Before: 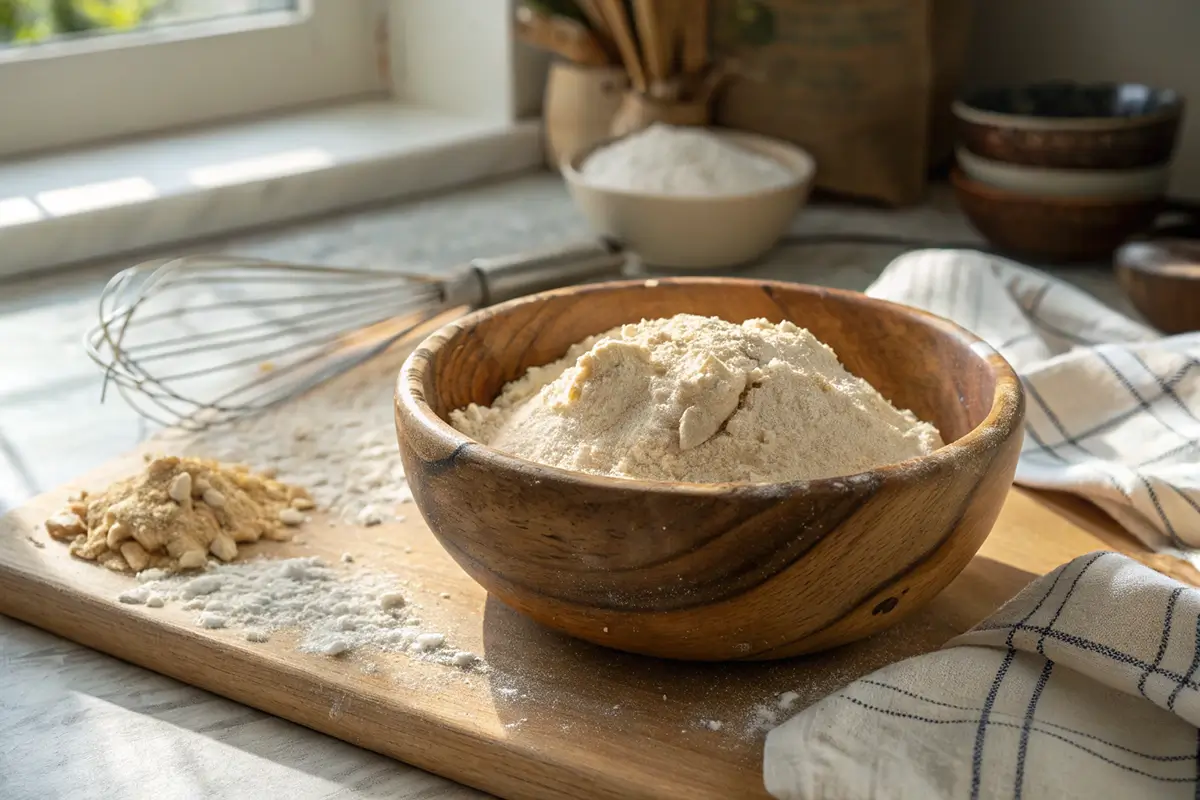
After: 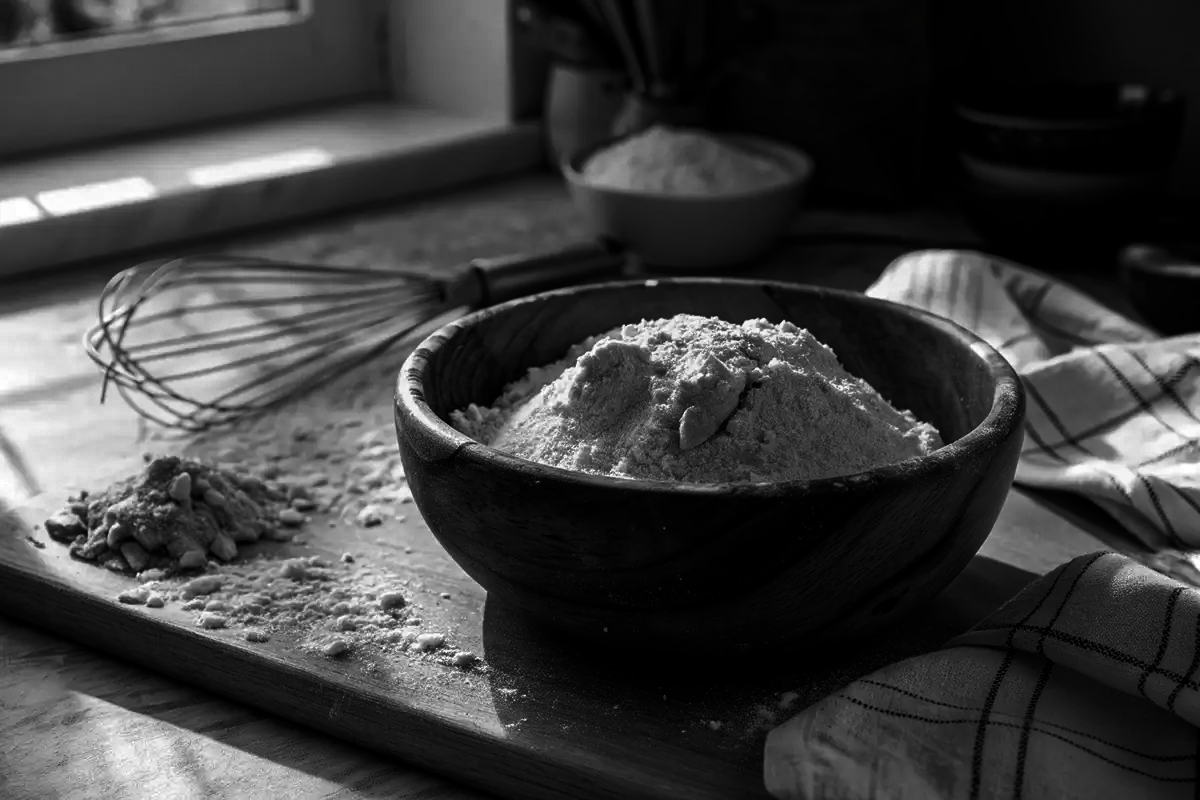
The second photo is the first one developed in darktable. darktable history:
exposure: black level correction 0.001, compensate highlight preservation false
contrast brightness saturation: contrast 0.023, brightness -0.997, saturation -0.999
